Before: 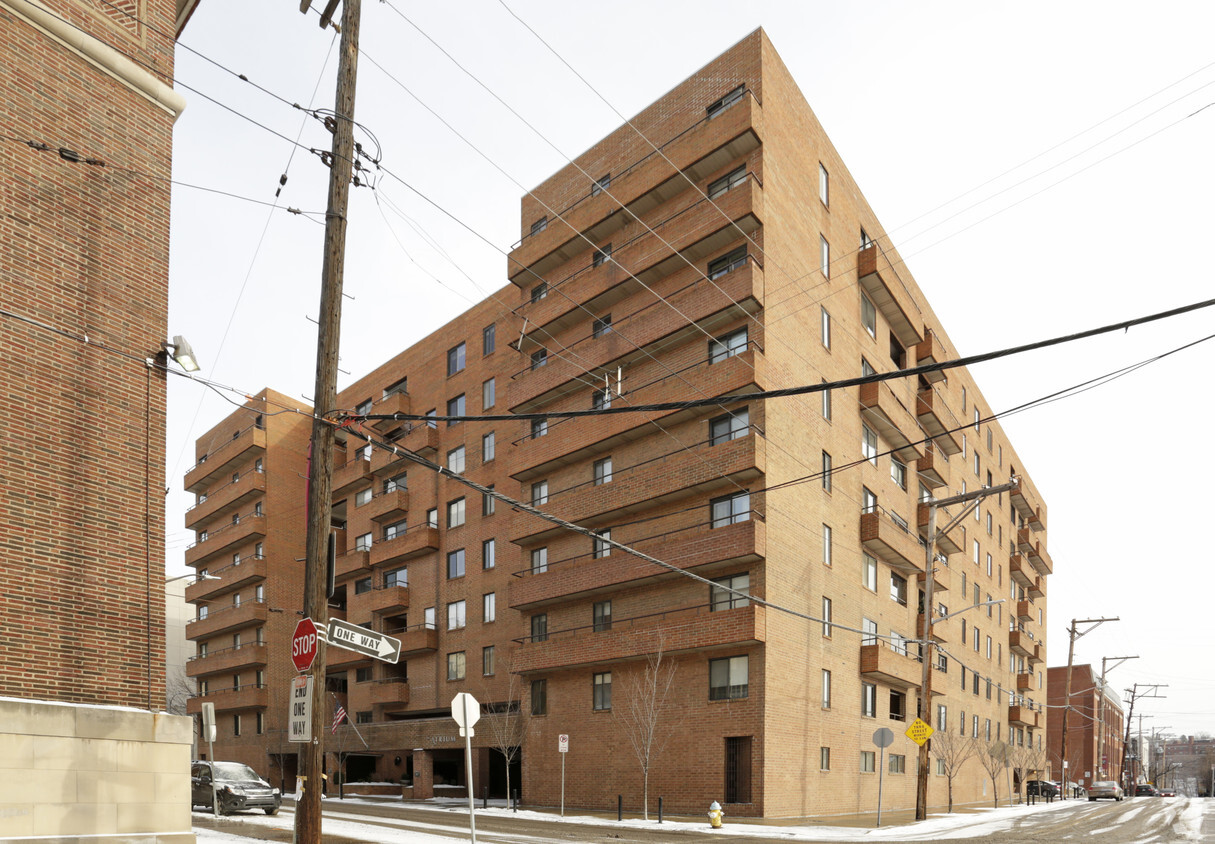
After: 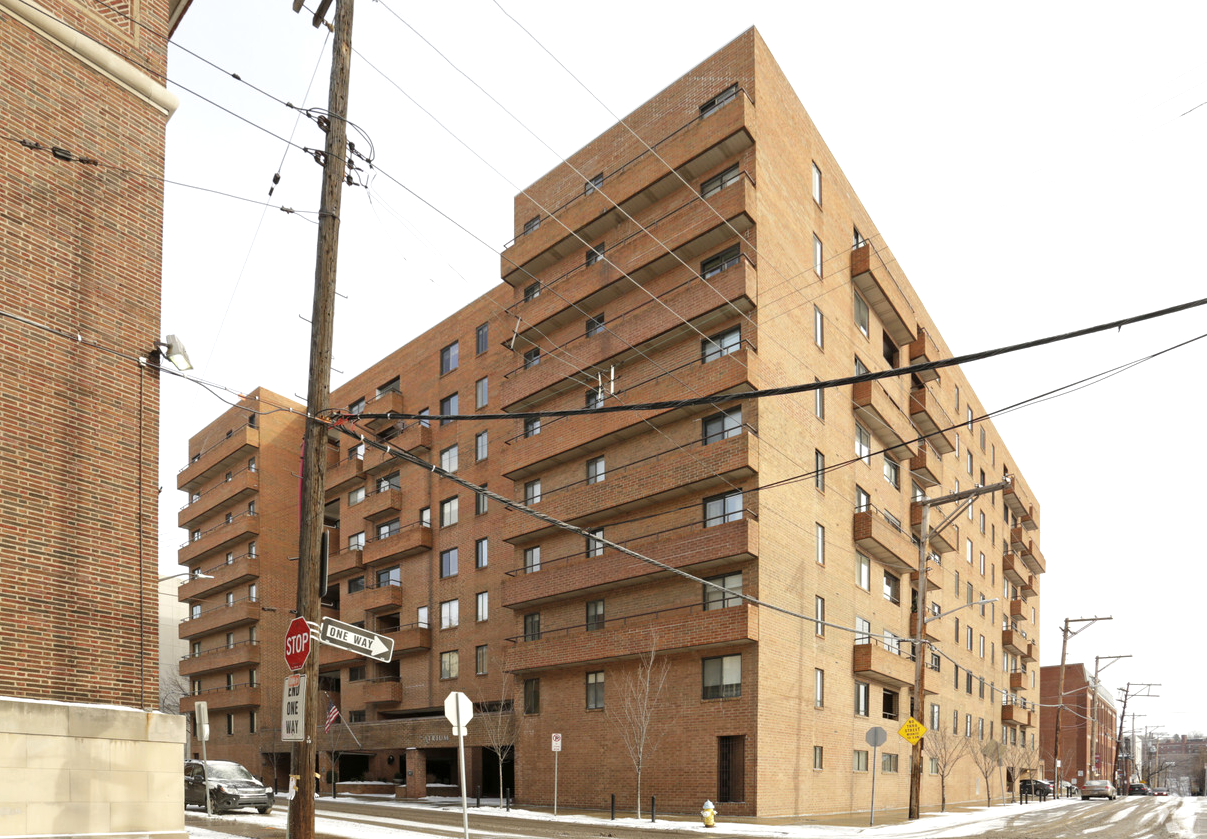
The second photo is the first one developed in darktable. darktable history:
crop and rotate: left 0.614%, top 0.179%, bottom 0.309%
exposure: exposure 0.2 EV, compensate highlight preservation false
